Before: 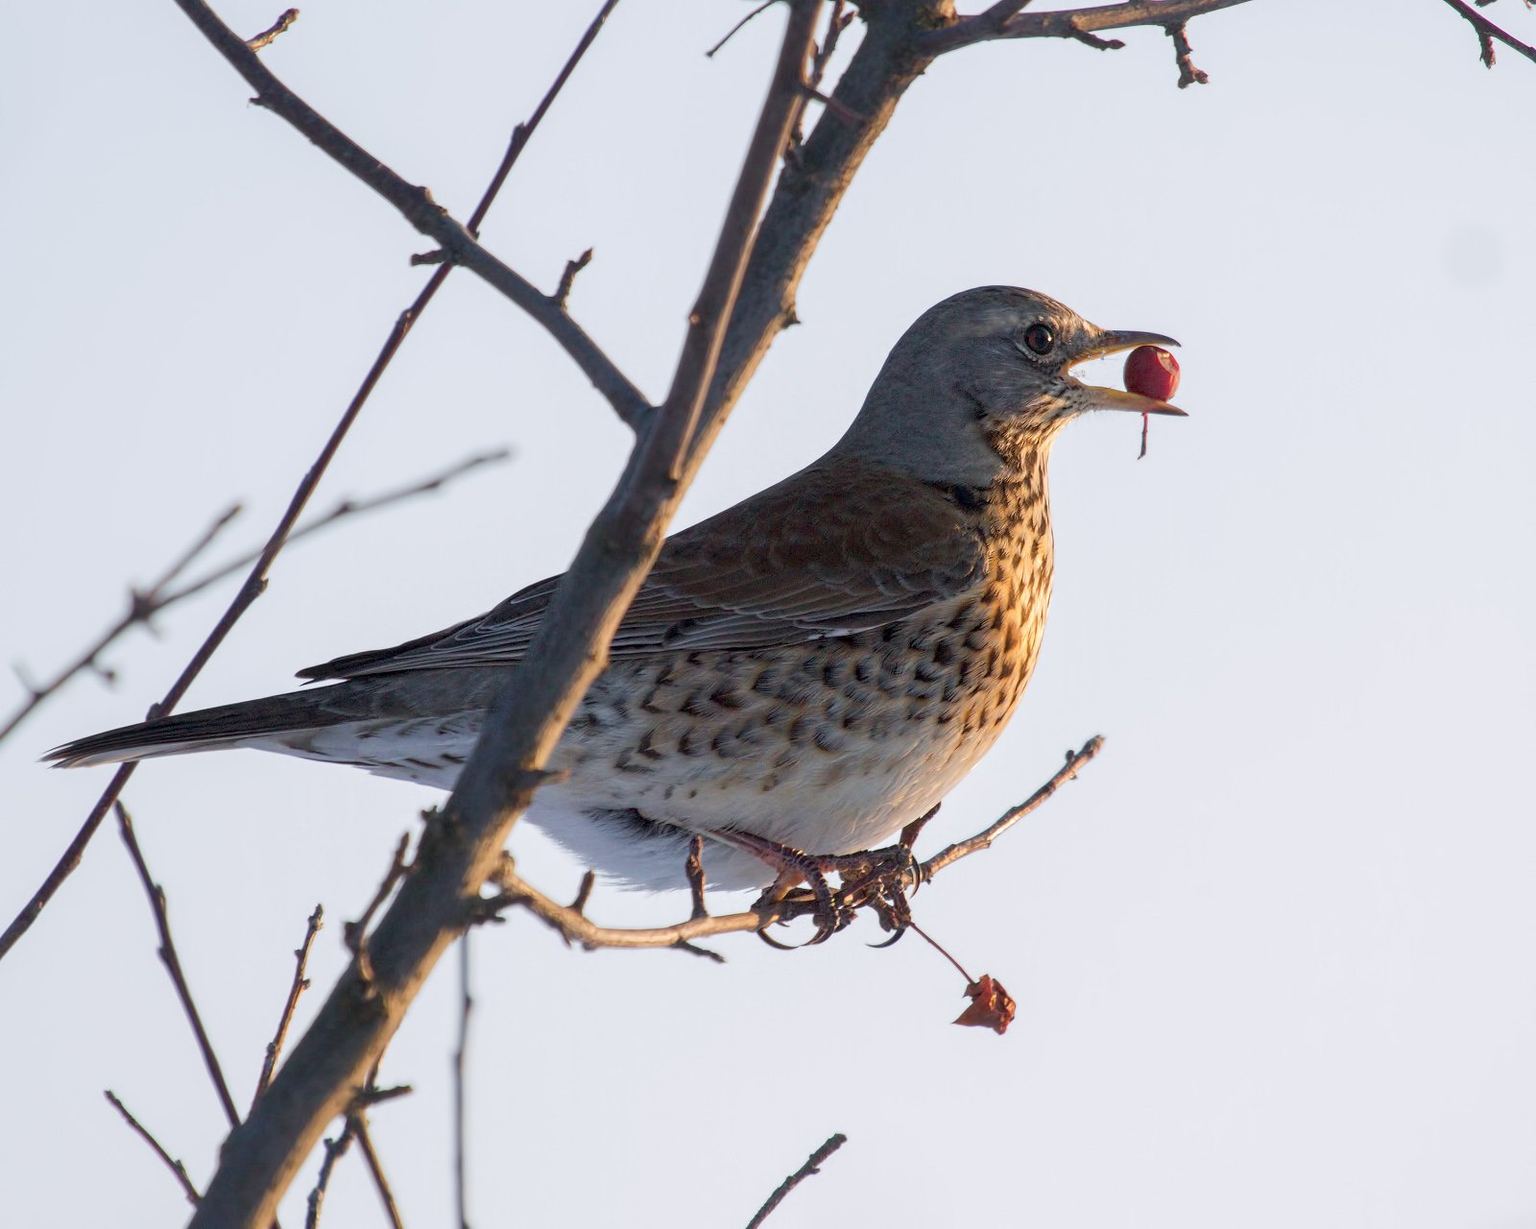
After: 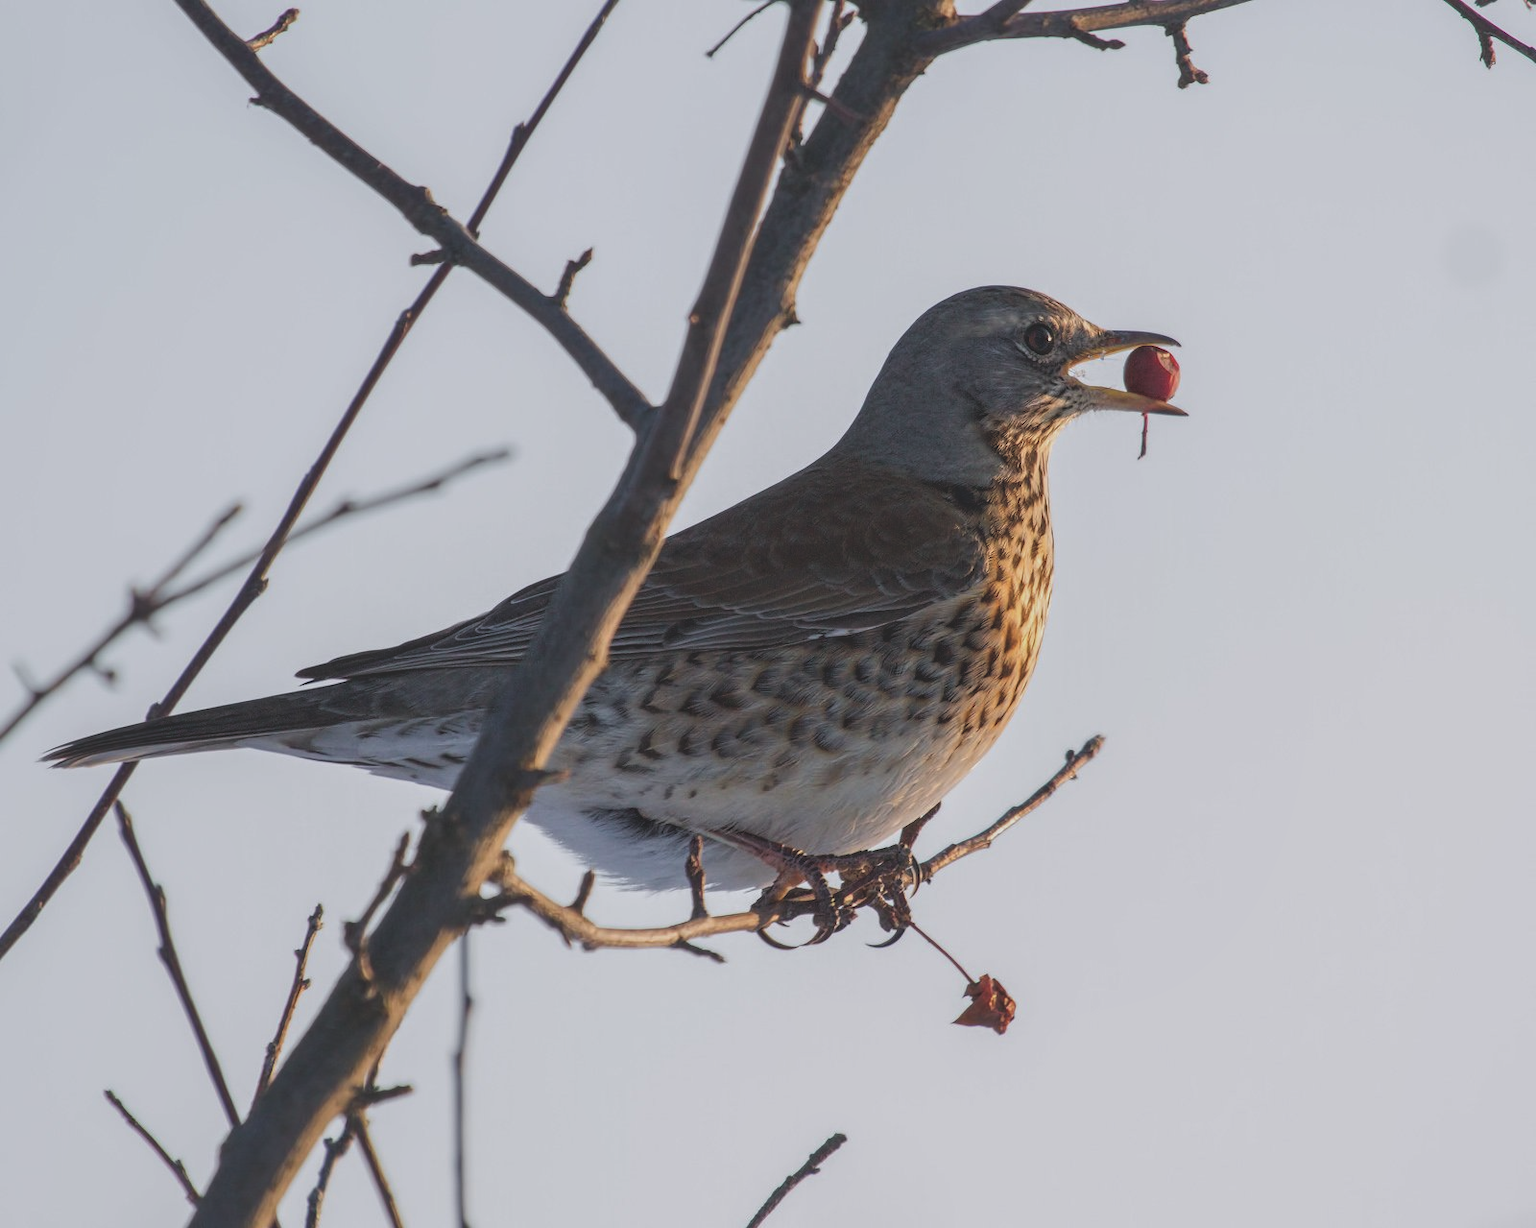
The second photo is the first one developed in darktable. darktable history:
local contrast: on, module defaults
exposure: black level correction -0.036, exposure -0.495 EV, compensate exposure bias true, compensate highlight preservation false
